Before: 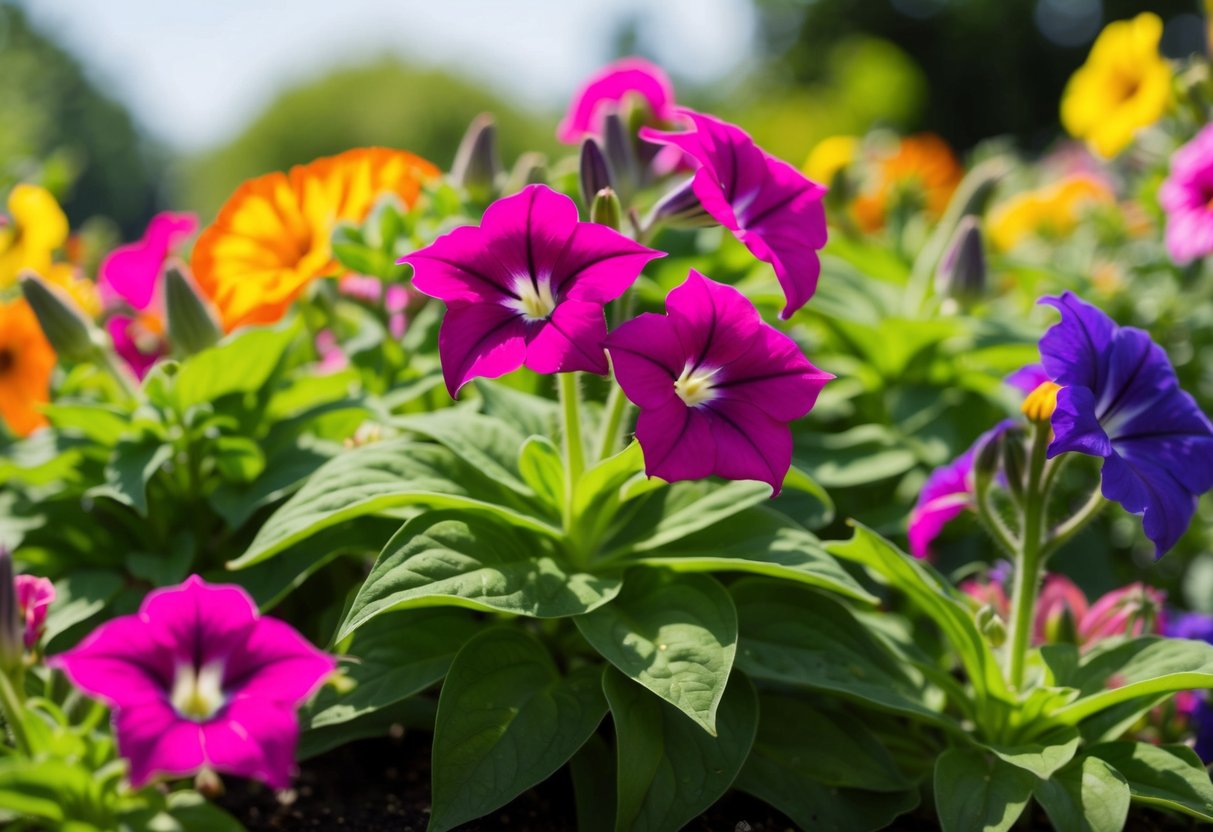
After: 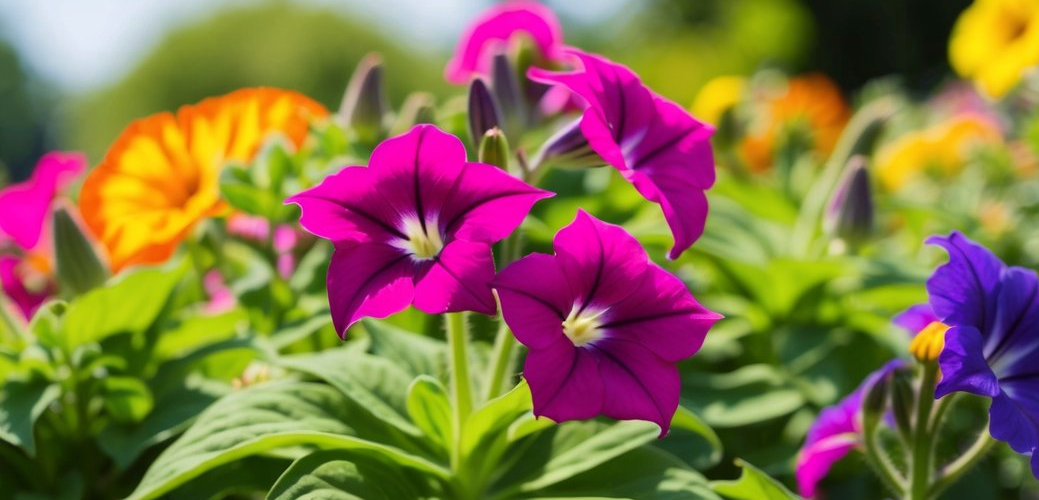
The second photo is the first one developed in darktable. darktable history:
crop and rotate: left 9.266%, top 7.294%, right 5.038%, bottom 32.529%
velvia: on, module defaults
